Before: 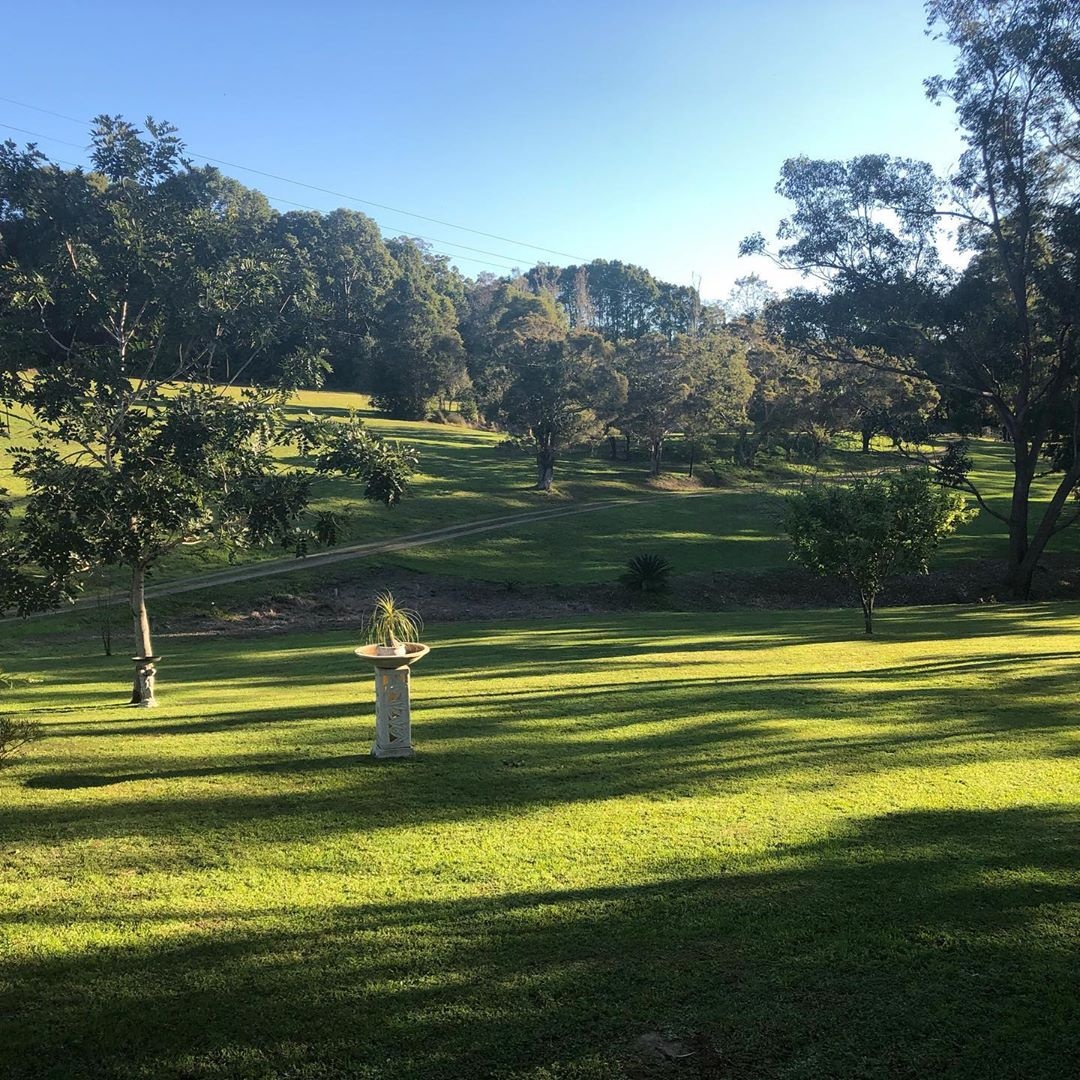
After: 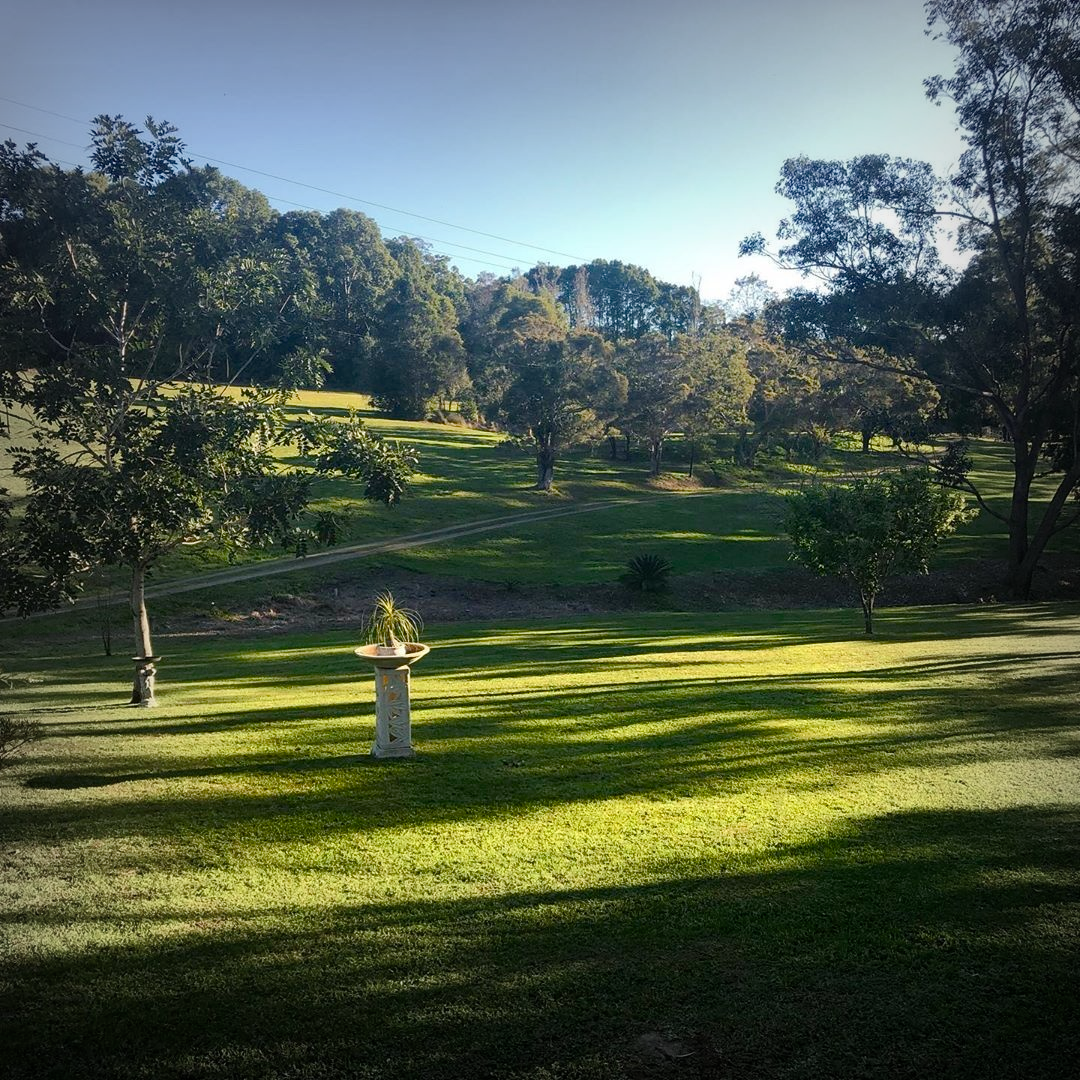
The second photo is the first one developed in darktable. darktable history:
color balance rgb: perceptual saturation grading › global saturation 9.124%, perceptual saturation grading › highlights -13.413%, perceptual saturation grading › mid-tones 14.24%, perceptual saturation grading › shadows 22.475%, global vibrance 7.054%, saturation formula JzAzBz (2021)
vignetting: fall-off start 52.9%, automatic ratio true, width/height ratio 1.317, shape 0.214
